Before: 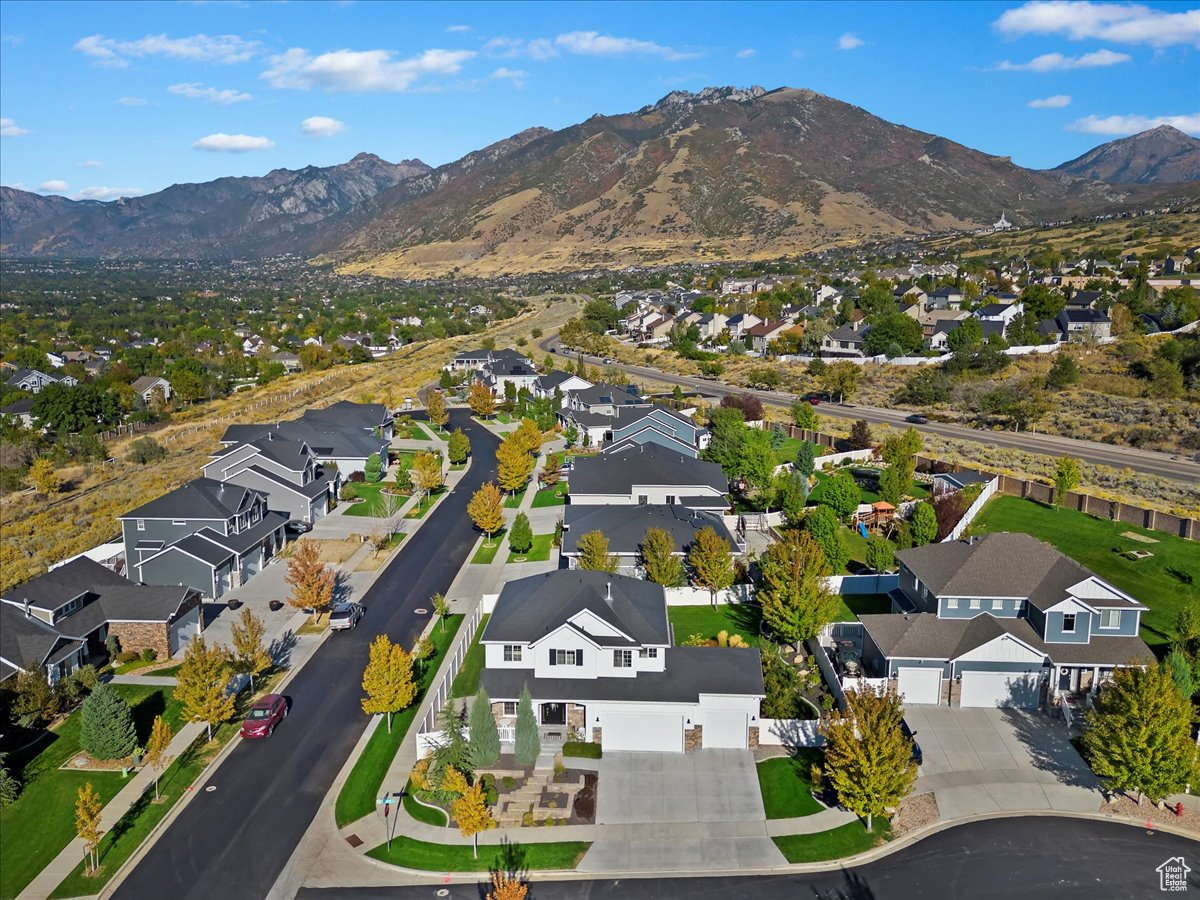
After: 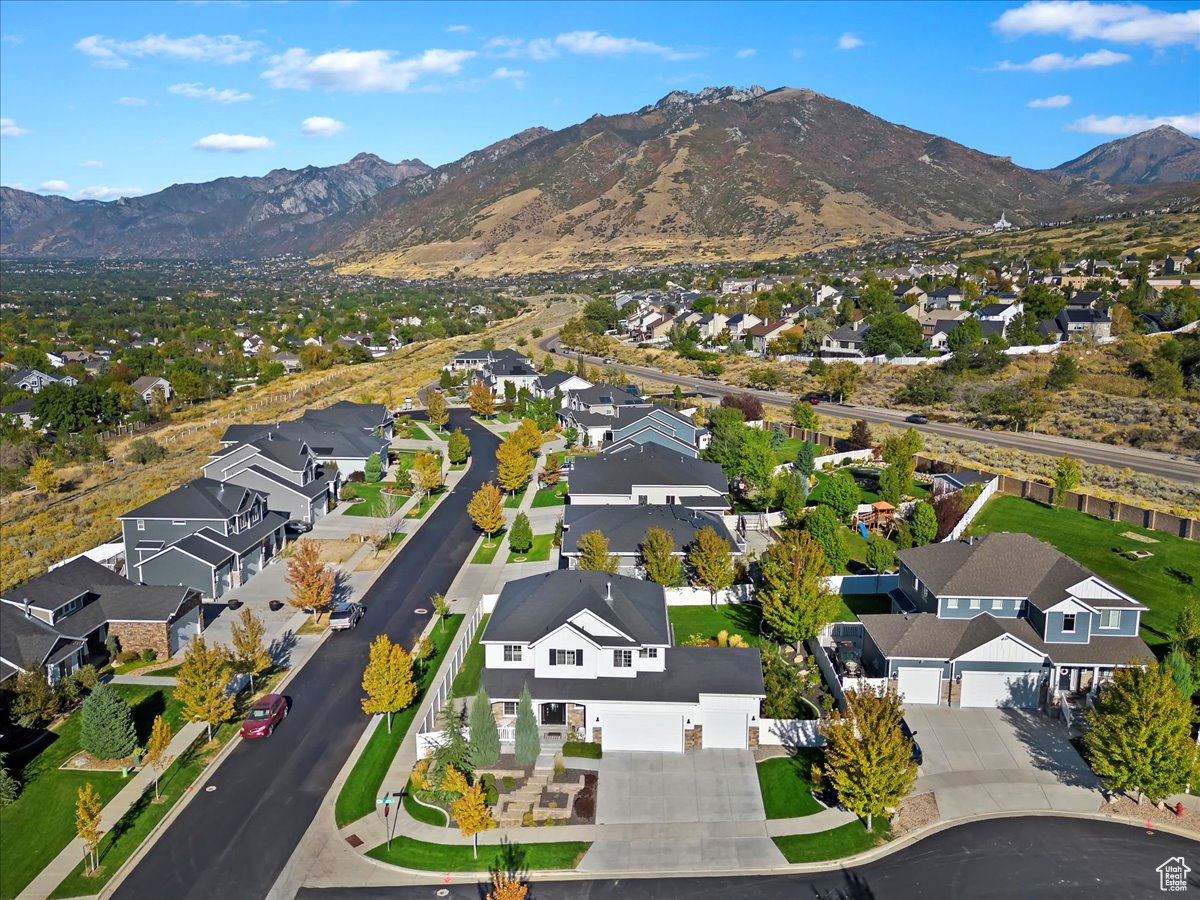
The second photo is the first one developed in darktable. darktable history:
exposure: exposure 0.189 EV, compensate highlight preservation false
